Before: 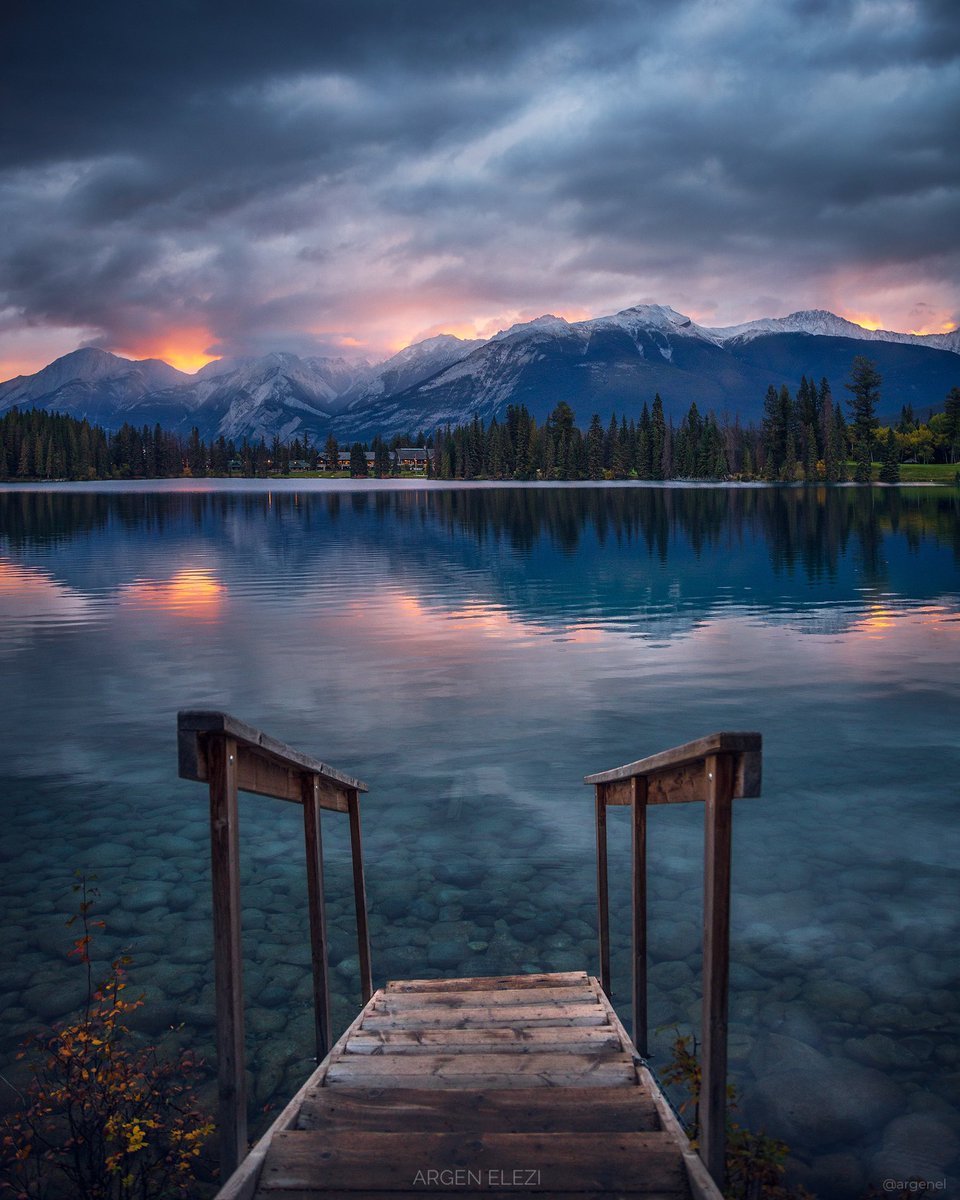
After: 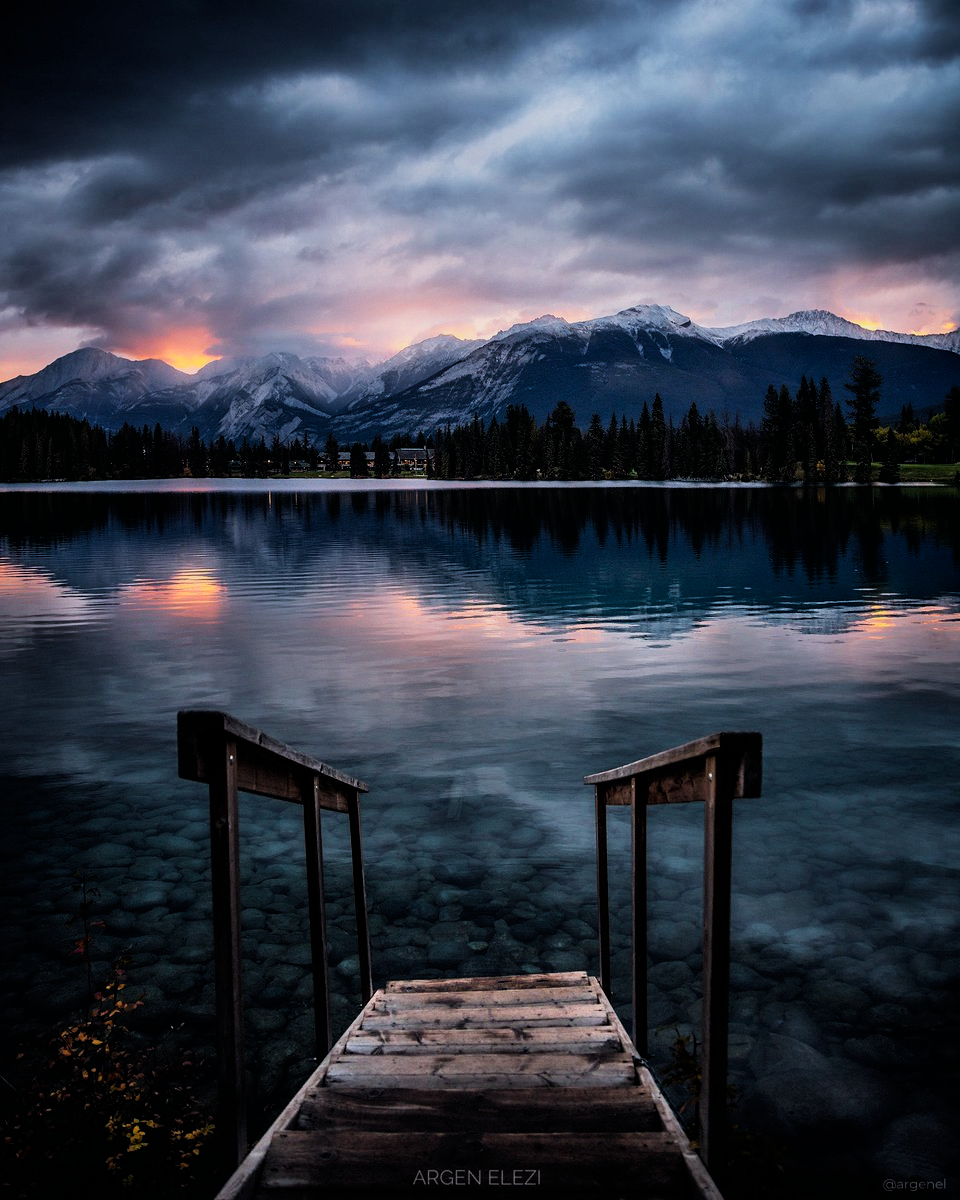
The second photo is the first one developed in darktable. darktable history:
filmic rgb: black relative exposure -5.08 EV, white relative exposure 3.54 EV, hardness 3.18, contrast 1.483, highlights saturation mix -49.21%, iterations of high-quality reconstruction 10
